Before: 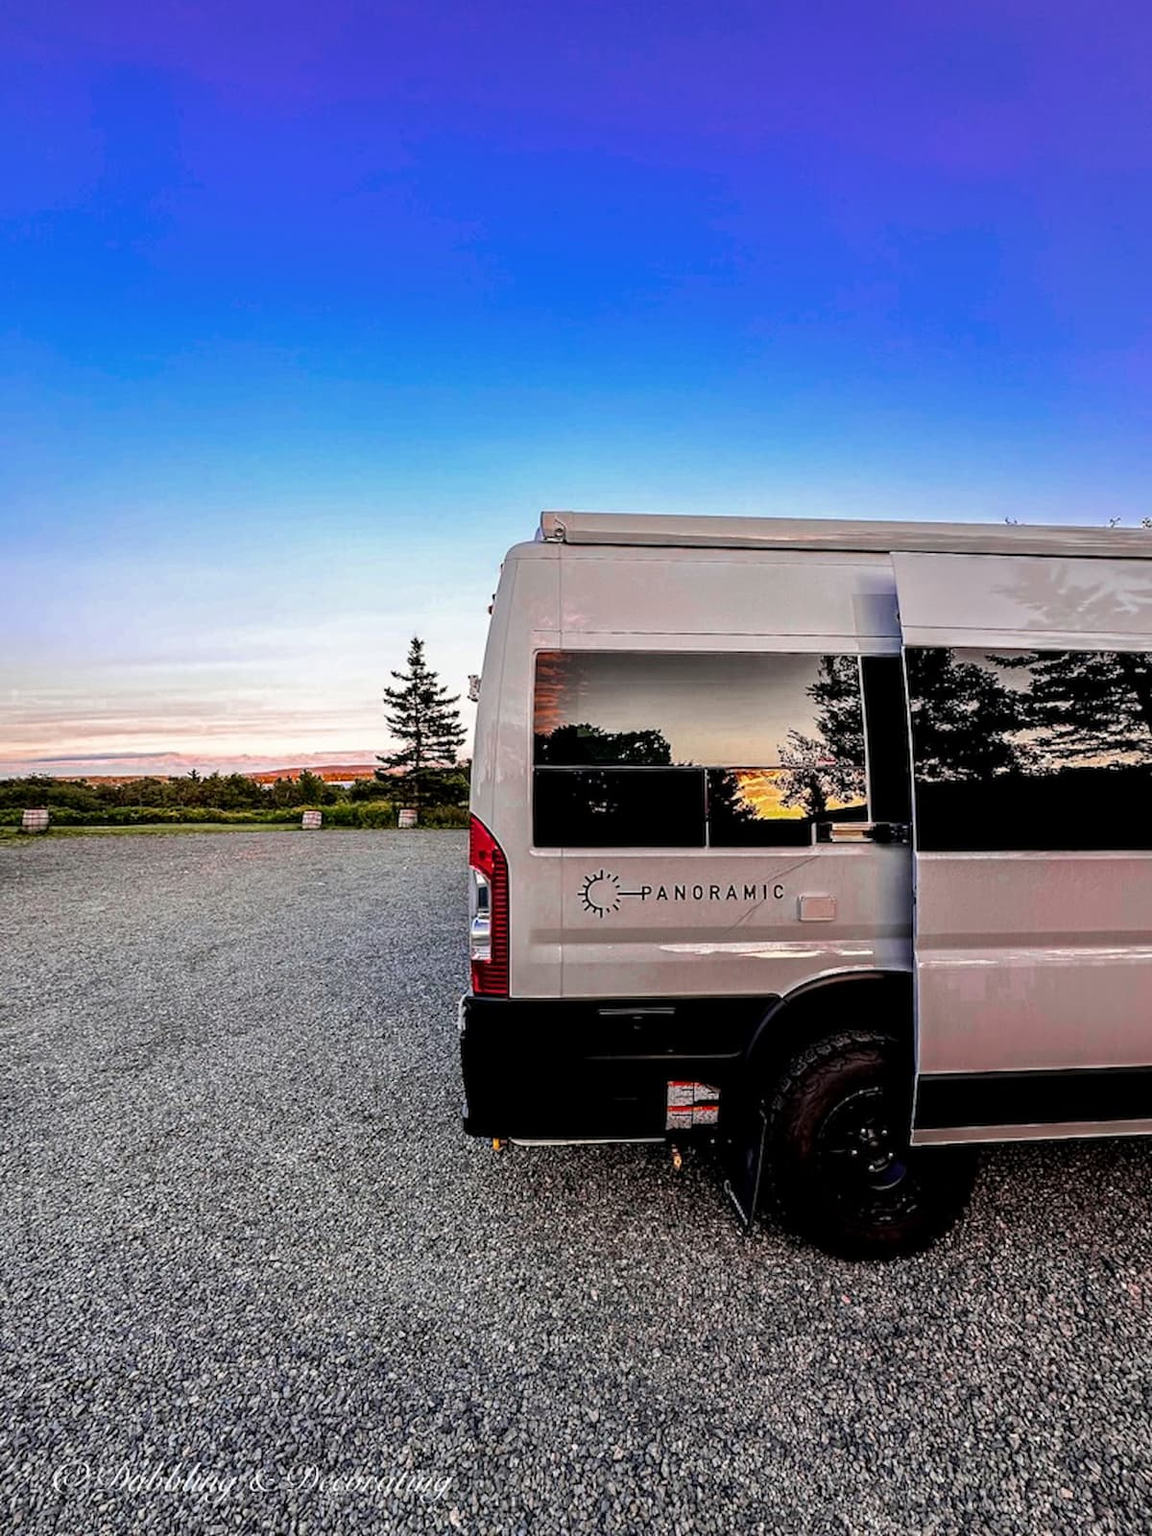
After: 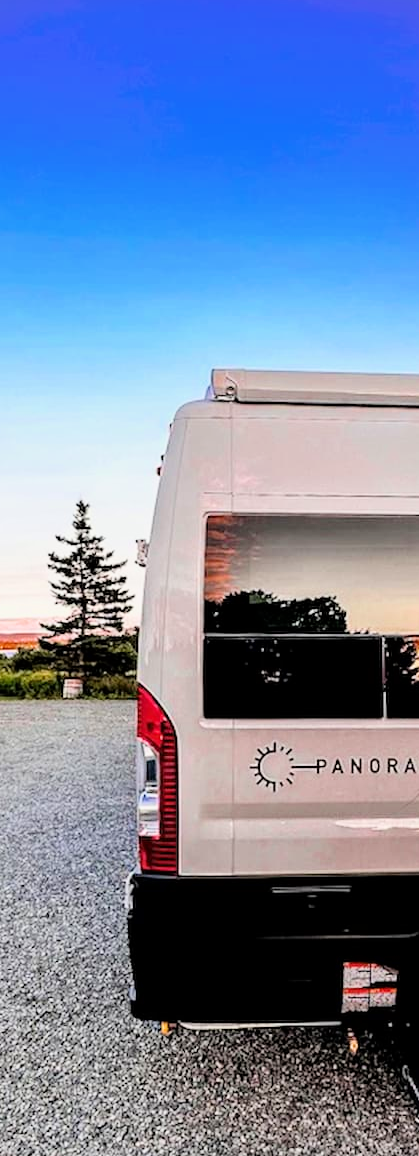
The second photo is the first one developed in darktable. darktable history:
exposure: black level correction 0, exposure 0.929 EV, compensate highlight preservation false
filmic rgb: black relative exposure -7.96 EV, white relative exposure 4.05 EV, hardness 4.12, color science v6 (2022)
crop and rotate: left 29.374%, top 10.29%, right 35.64%, bottom 17.417%
vignetting: fall-off start 99.22%, unbound false
